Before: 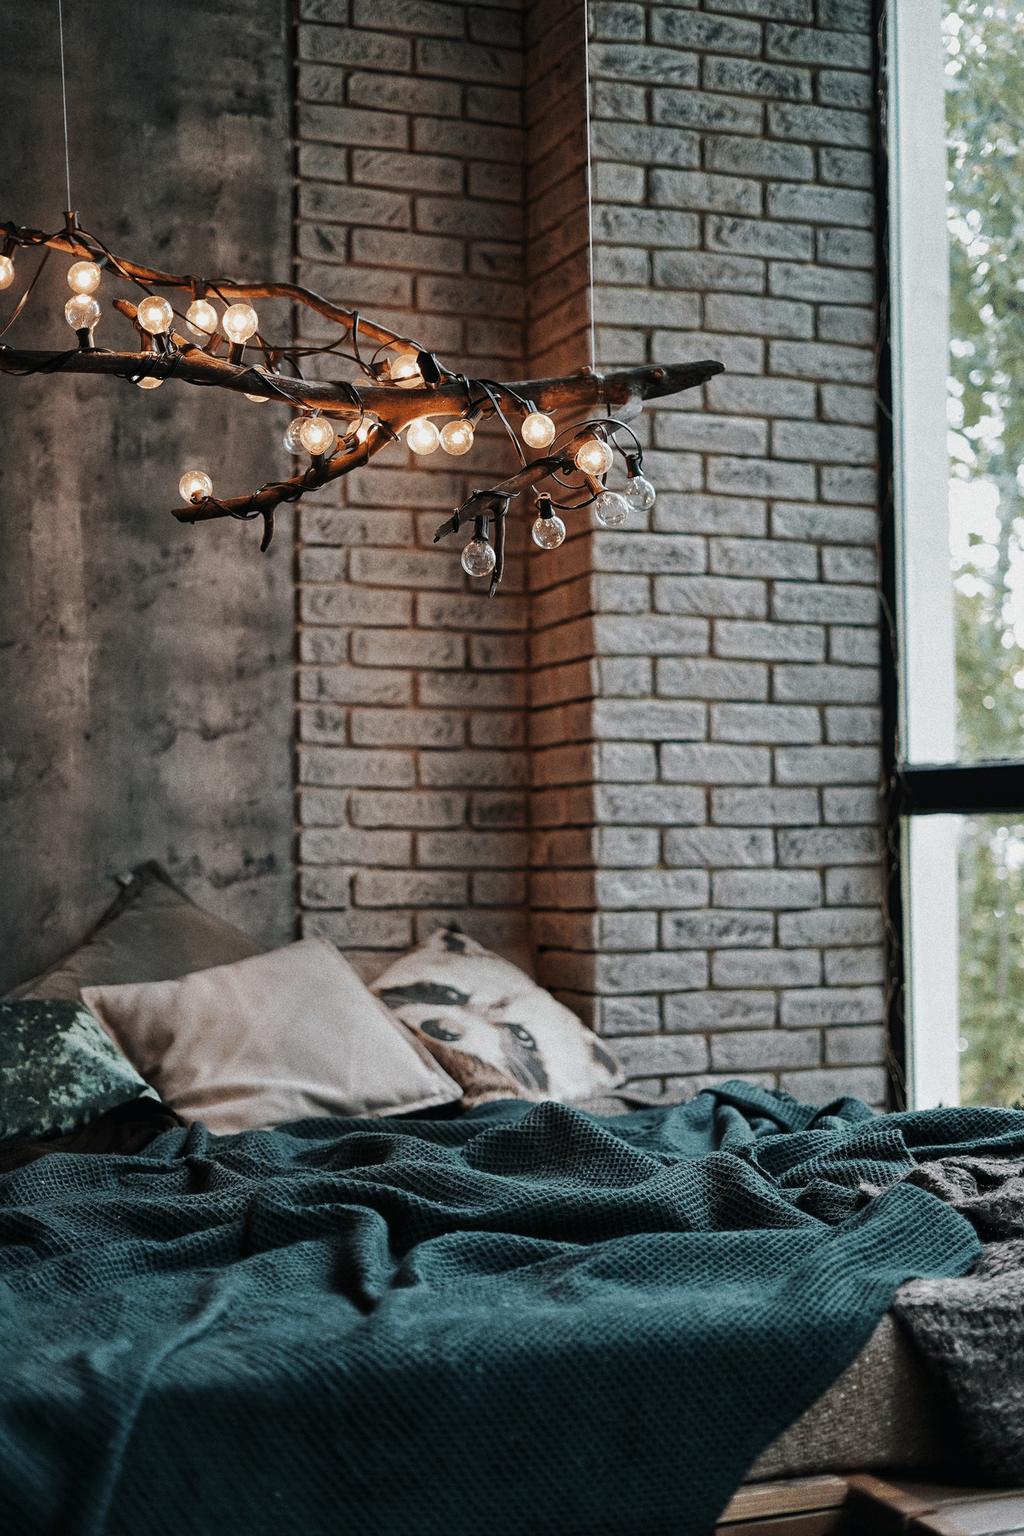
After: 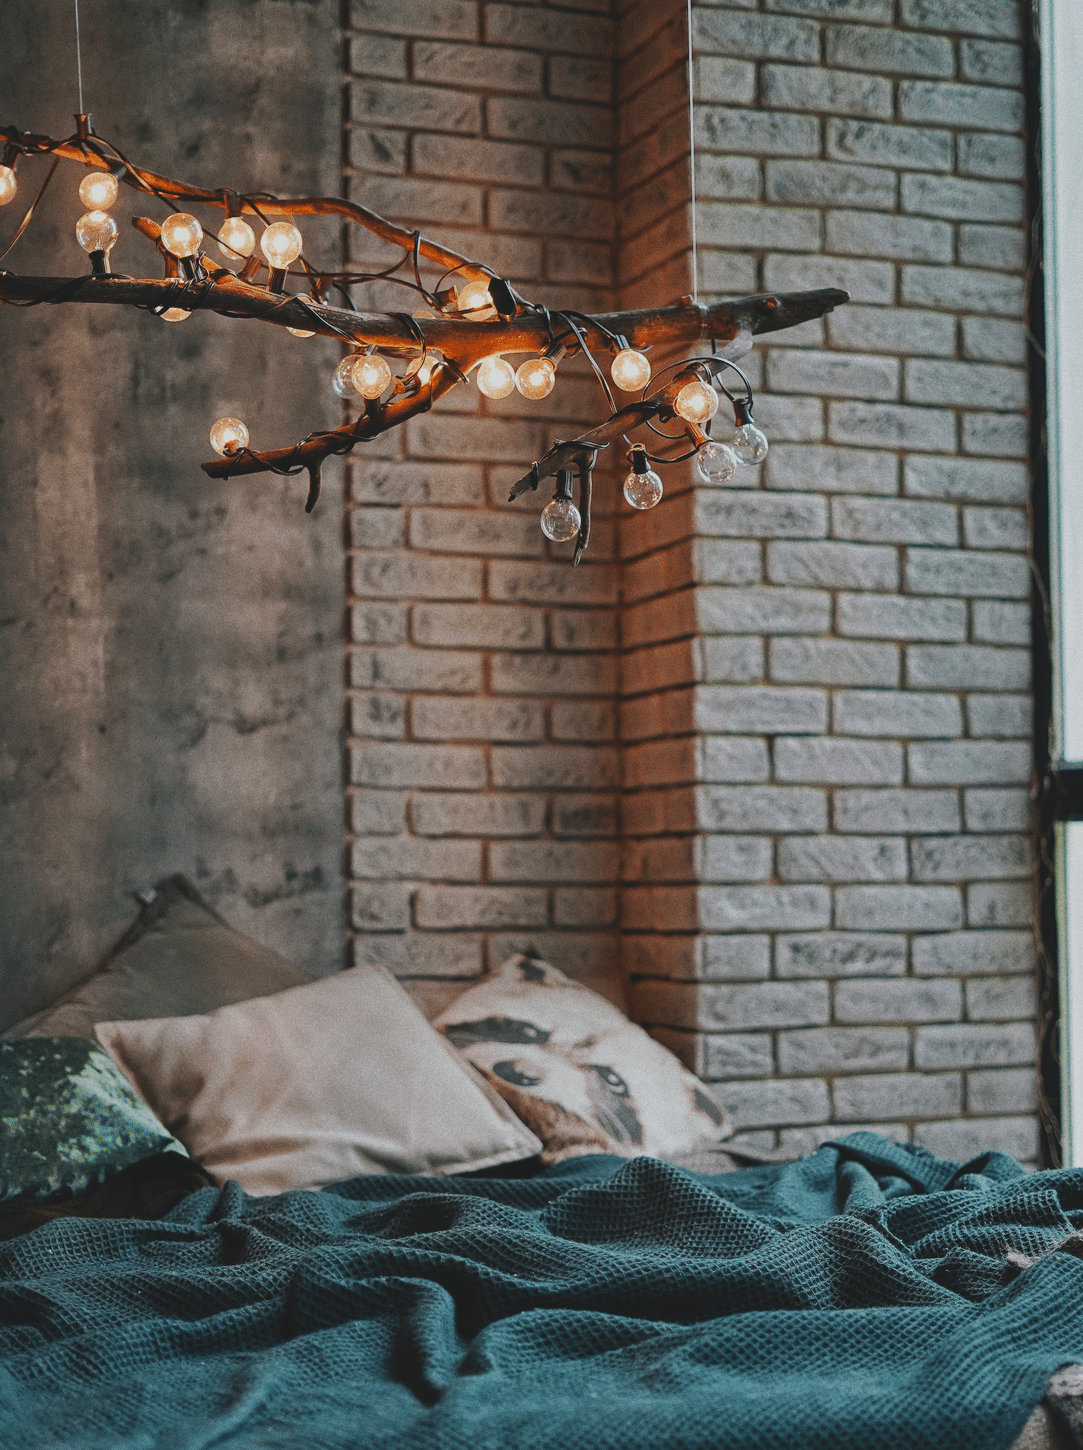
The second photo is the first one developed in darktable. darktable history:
crop: top 7.49%, right 9.717%, bottom 11.943%
contrast brightness saturation: contrast -0.19, saturation 0.19
